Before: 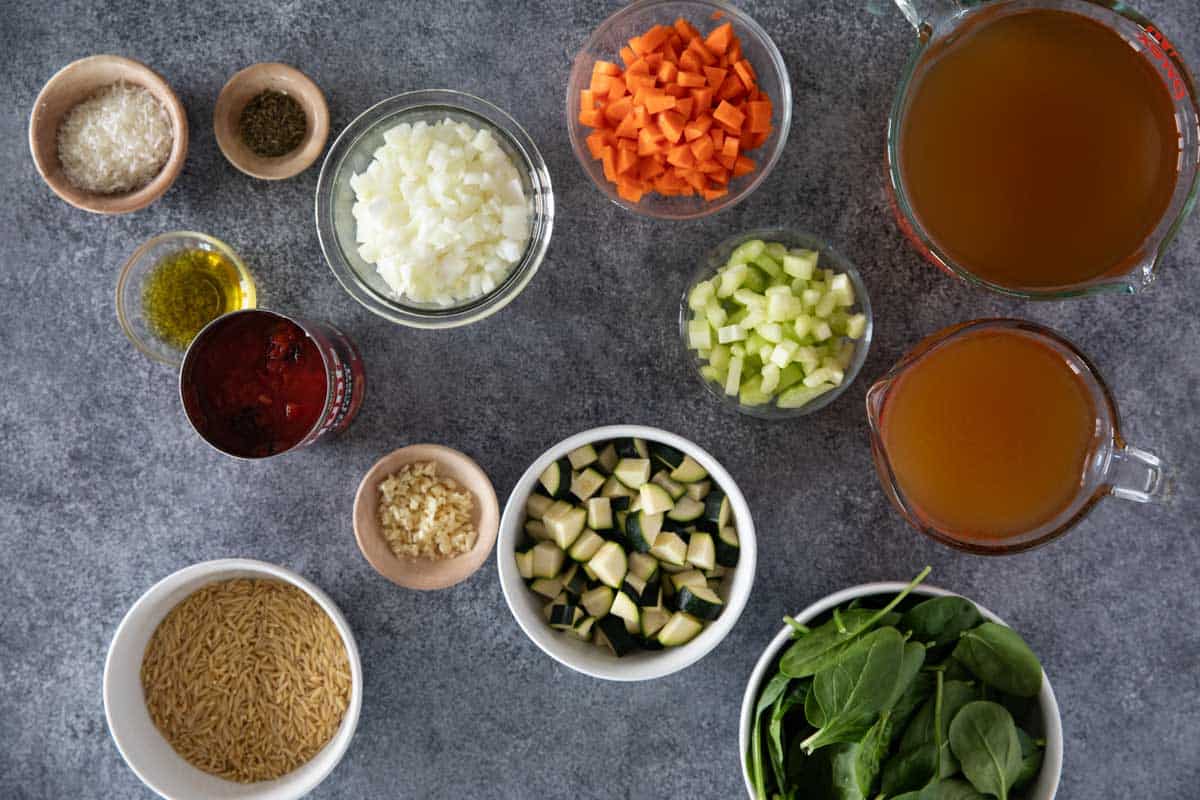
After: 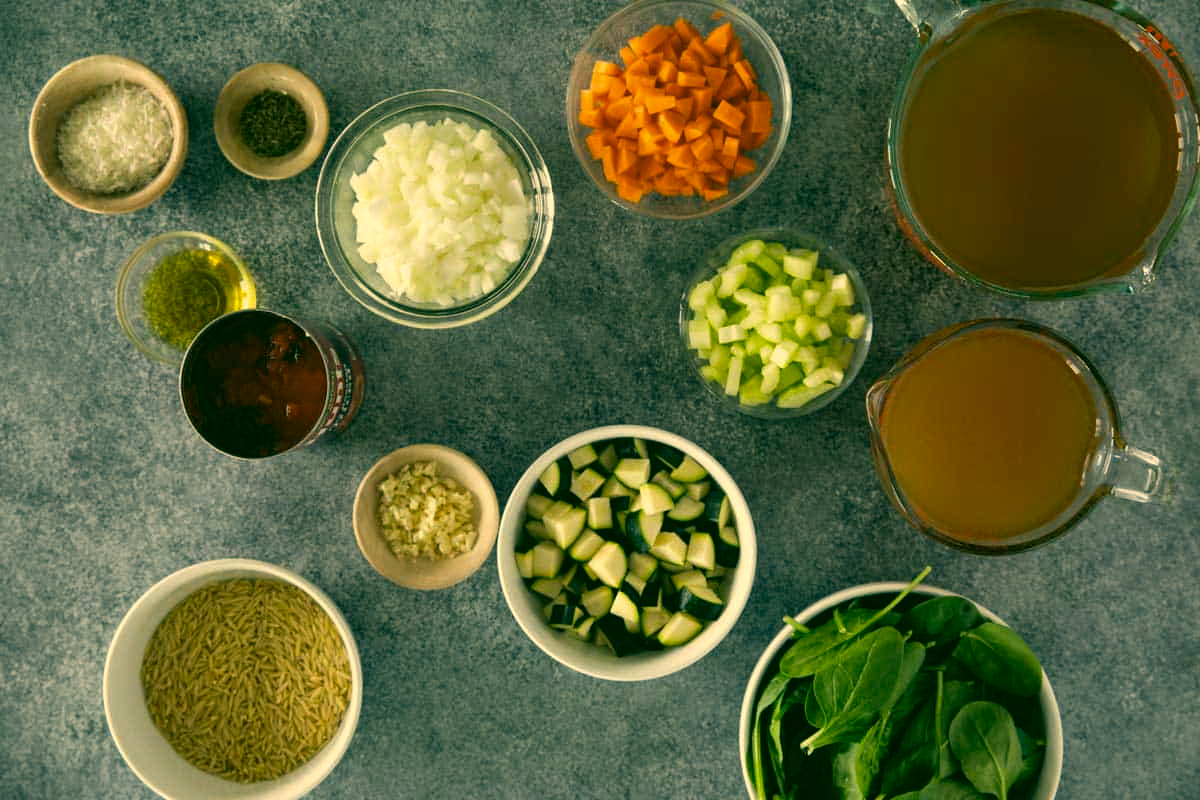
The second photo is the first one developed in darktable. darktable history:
color correction: highlights a* 5.68, highlights b* 33.25, shadows a* -25.76, shadows b* 3.98
